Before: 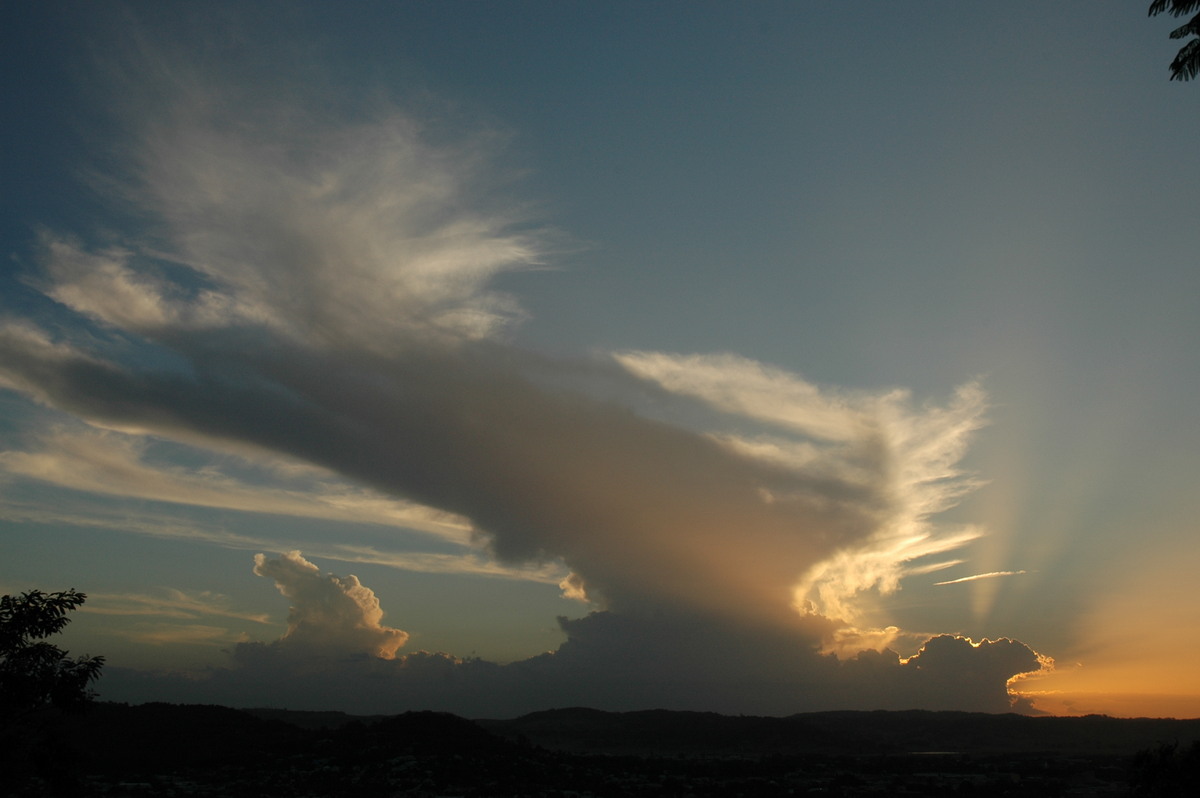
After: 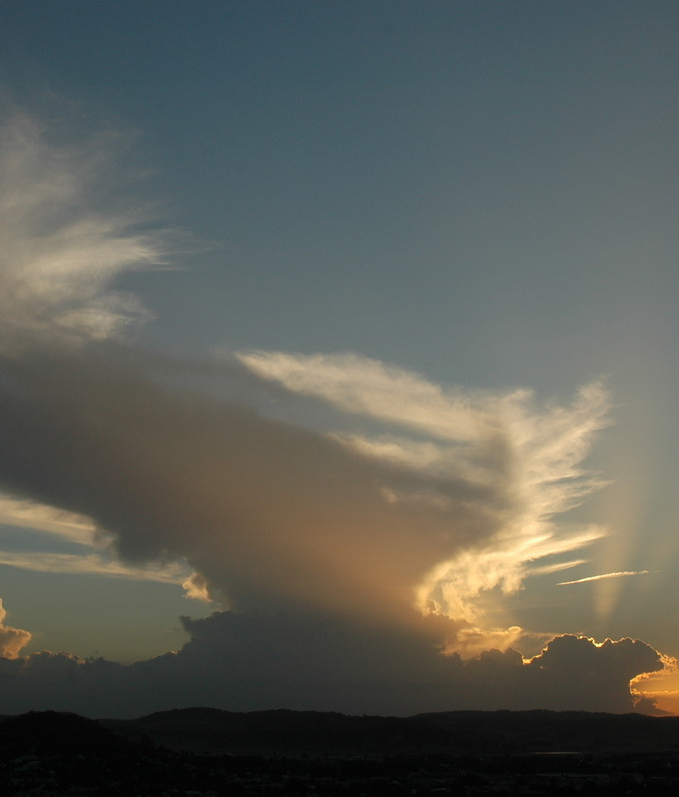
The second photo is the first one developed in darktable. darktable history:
bloom: size 9%, threshold 100%, strength 7%
crop: left 31.458%, top 0%, right 11.876%
